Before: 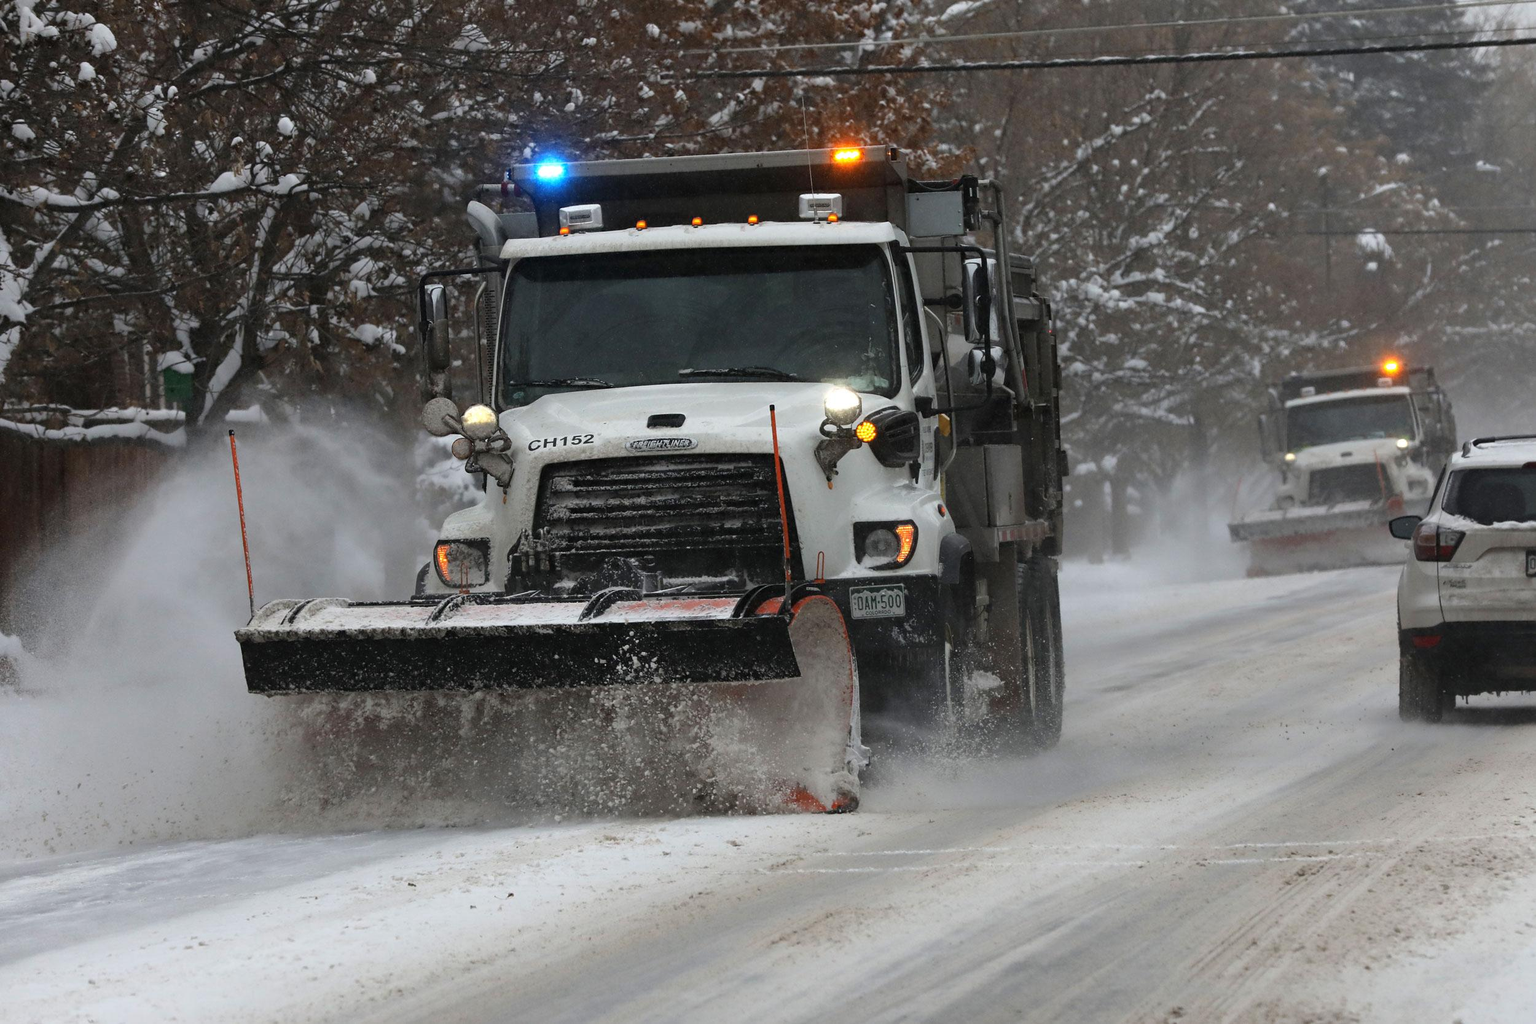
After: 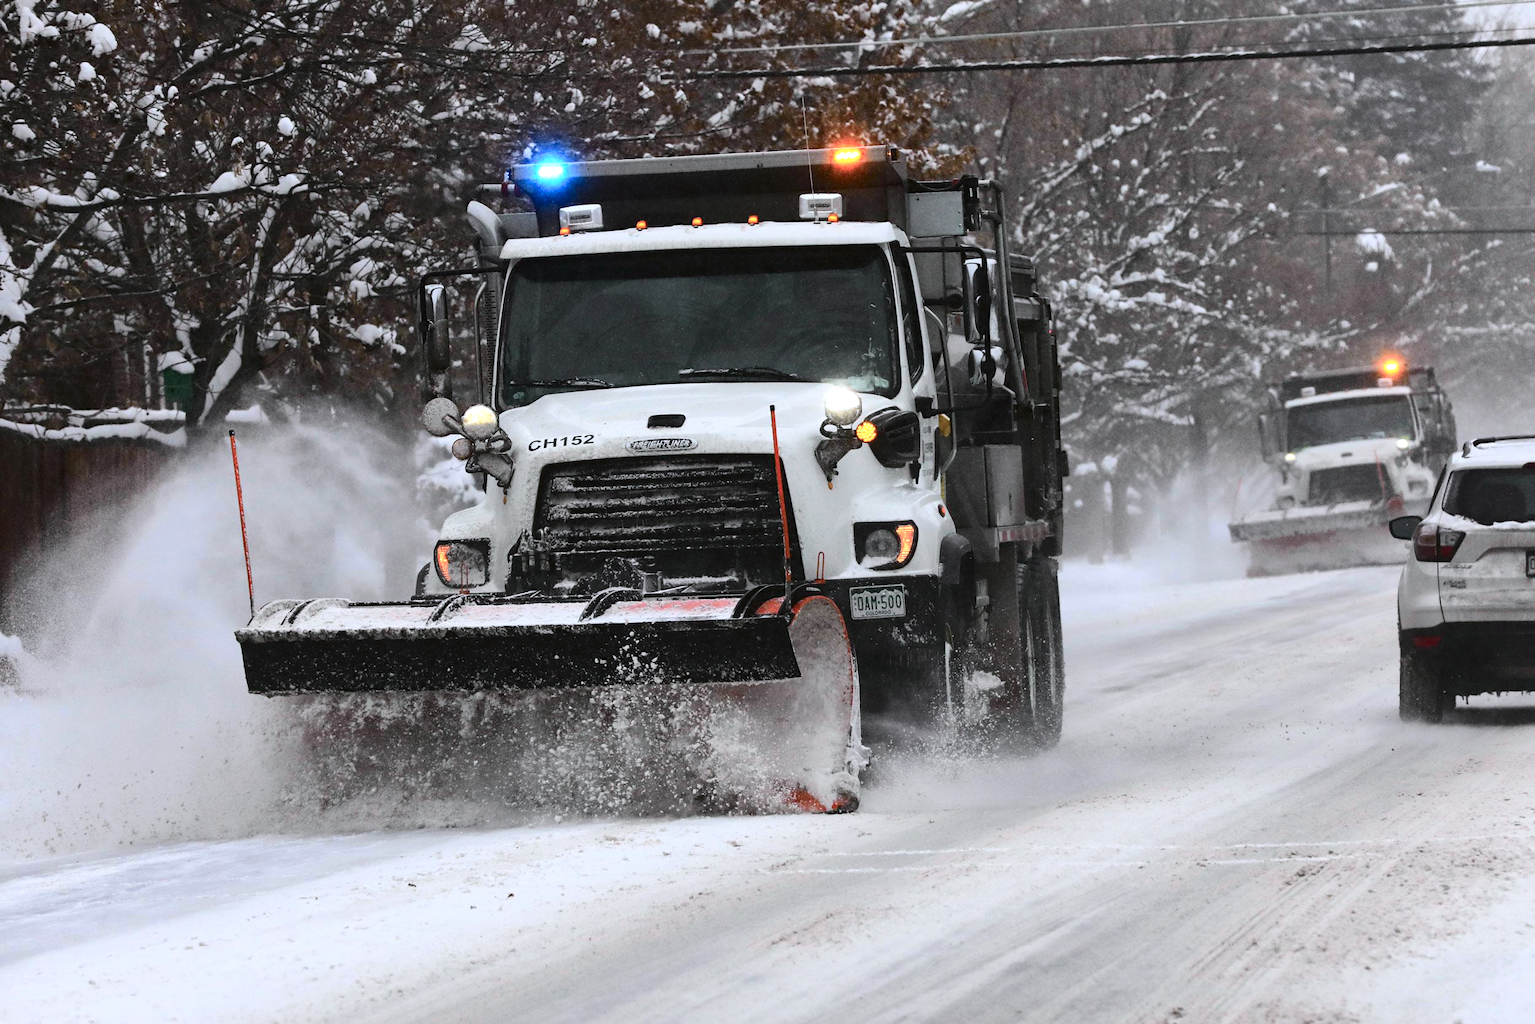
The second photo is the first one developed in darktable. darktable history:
color calibration: illuminant as shot in camera, x 0.37, y 0.382, temperature 4318.56 K
tone curve: curves: ch0 [(0, 0.026) (0.184, 0.172) (0.391, 0.468) (0.446, 0.56) (0.605, 0.758) (0.831, 0.931) (0.992, 1)]; ch1 [(0, 0) (0.437, 0.447) (0.501, 0.502) (0.538, 0.539) (0.574, 0.589) (0.617, 0.64) (0.699, 0.749) (0.859, 0.919) (1, 1)]; ch2 [(0, 0) (0.33, 0.301) (0.421, 0.443) (0.447, 0.482) (0.499, 0.509) (0.538, 0.564) (0.585, 0.615) (0.664, 0.664) (1, 1)], color space Lab, independent channels, preserve colors none
local contrast: mode bilateral grid, contrast 21, coarseness 50, detail 120%, midtone range 0.2
velvia: strength 16.5%
